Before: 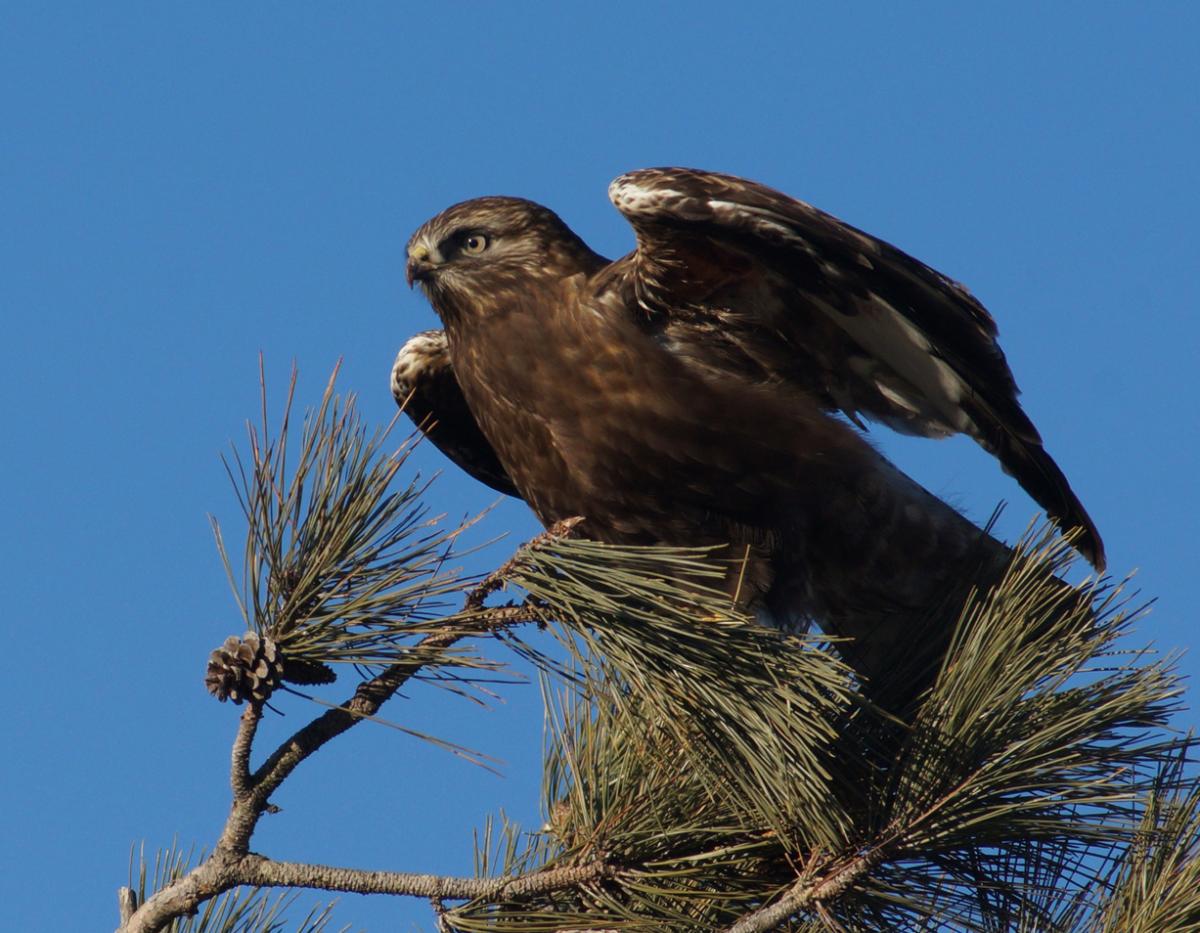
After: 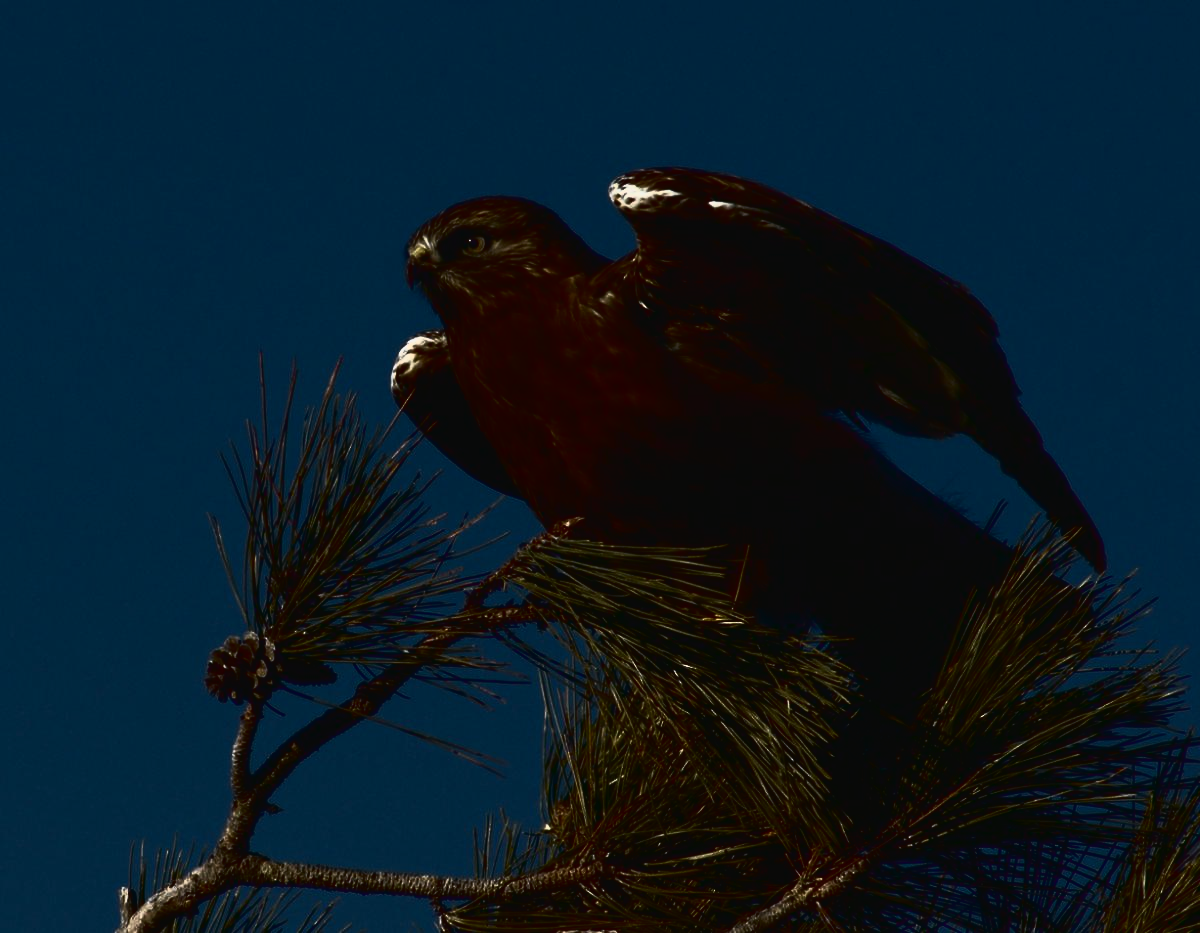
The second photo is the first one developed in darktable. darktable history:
contrast brightness saturation: contrast 0.5, saturation -0.1
tone curve: curves: ch0 [(0, 0.024) (0.031, 0.027) (0.113, 0.069) (0.198, 0.18) (0.304, 0.303) (0.441, 0.462) (0.557, 0.6) (0.711, 0.79) (0.812, 0.878) (0.927, 0.935) (1, 0.963)]; ch1 [(0, 0) (0.222, 0.2) (0.343, 0.325) (0.45, 0.441) (0.502, 0.501) (0.527, 0.534) (0.55, 0.561) (0.632, 0.656) (0.735, 0.754) (1, 1)]; ch2 [(0, 0) (0.249, 0.222) (0.352, 0.348) (0.424, 0.439) (0.476, 0.482) (0.499, 0.501) (0.517, 0.516) (0.532, 0.544) (0.558, 0.585) (0.596, 0.629) (0.726, 0.745) (0.82, 0.796) (0.998, 0.928)], color space Lab, independent channels, preserve colors none
base curve: curves: ch0 [(0, 0) (0.564, 0.291) (0.802, 0.731) (1, 1)]
